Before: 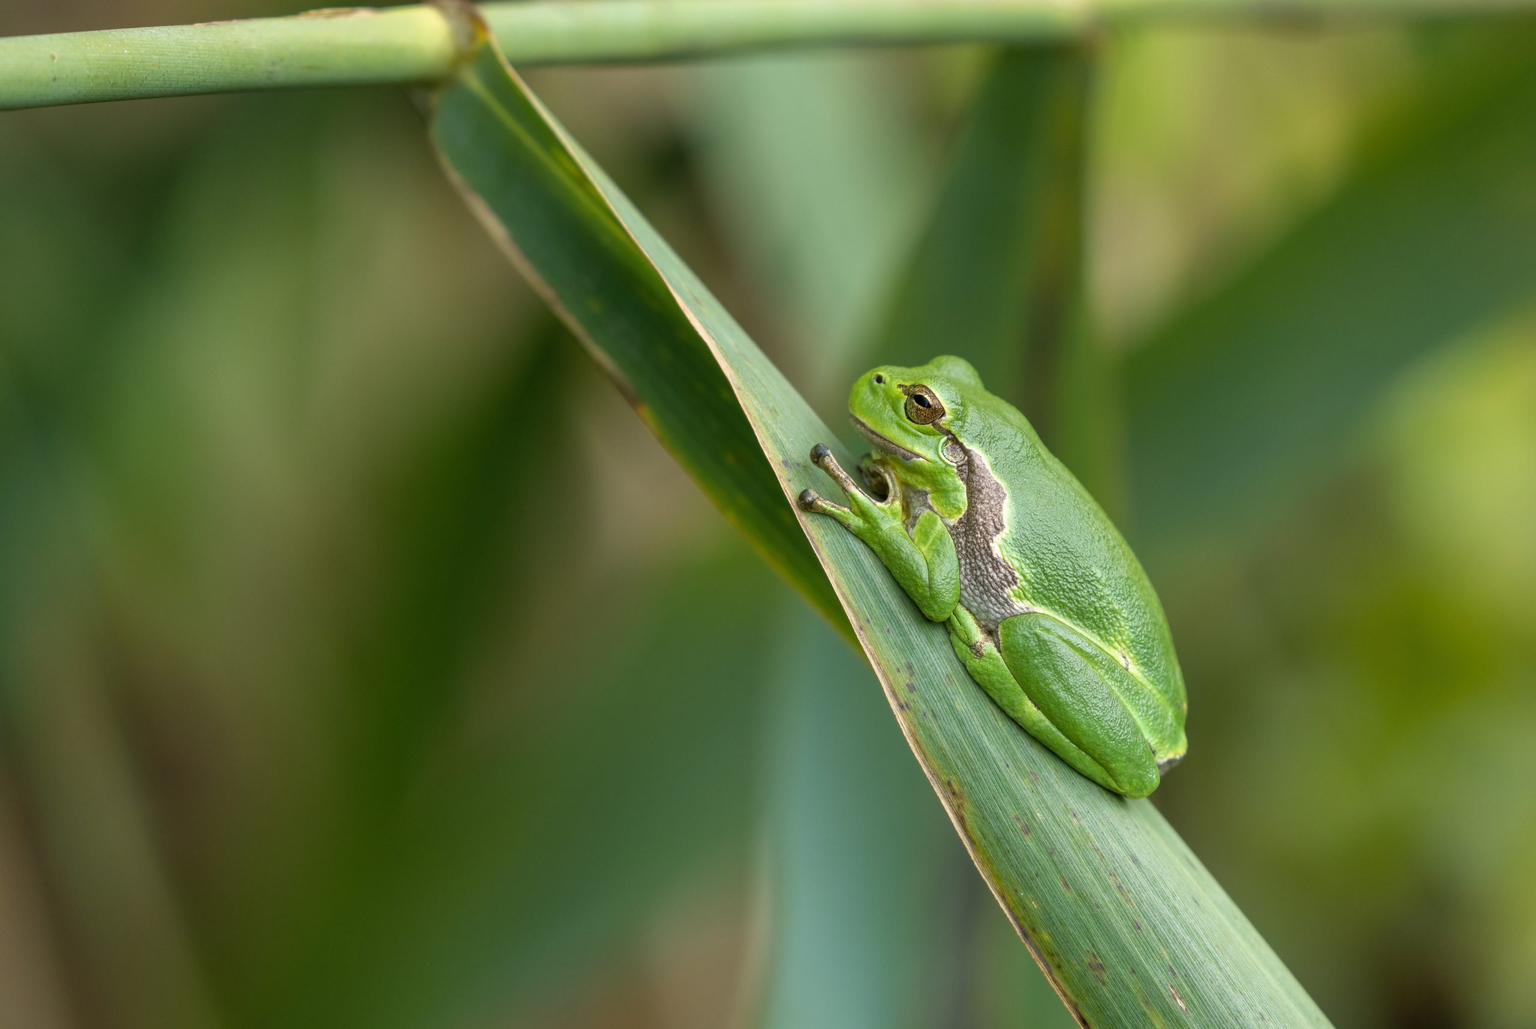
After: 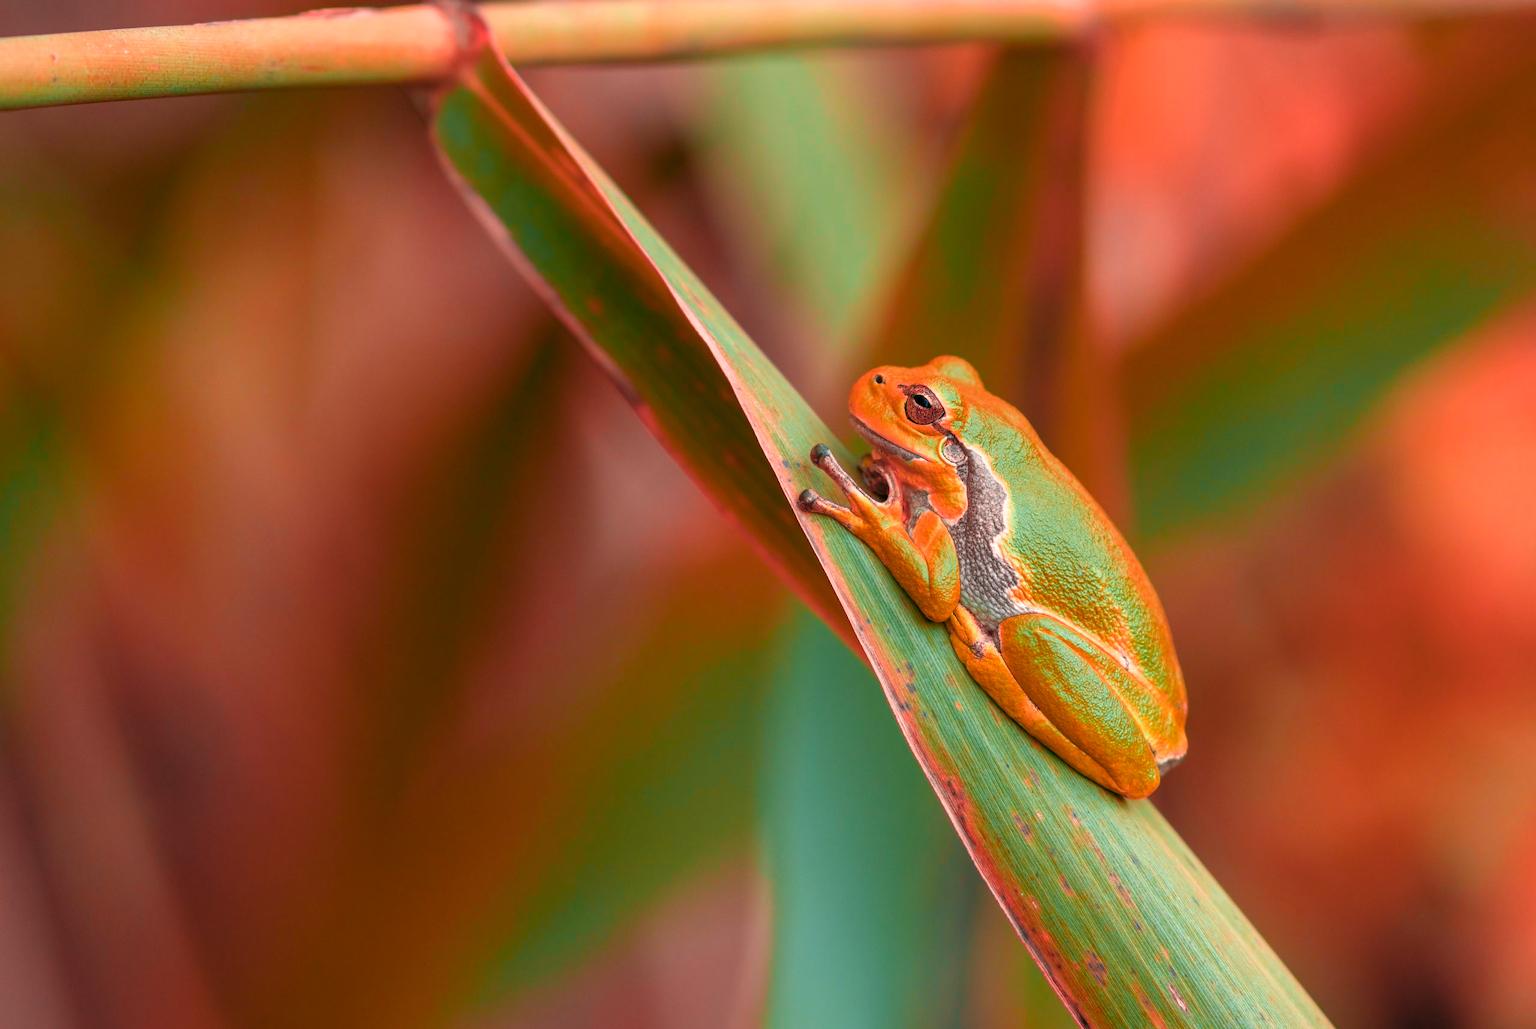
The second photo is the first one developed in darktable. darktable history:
color balance rgb: linear chroma grading › global chroma 15%, perceptual saturation grading › global saturation 30%
color zones: curves: ch2 [(0, 0.5) (0.084, 0.497) (0.323, 0.335) (0.4, 0.497) (1, 0.5)], process mode strong
